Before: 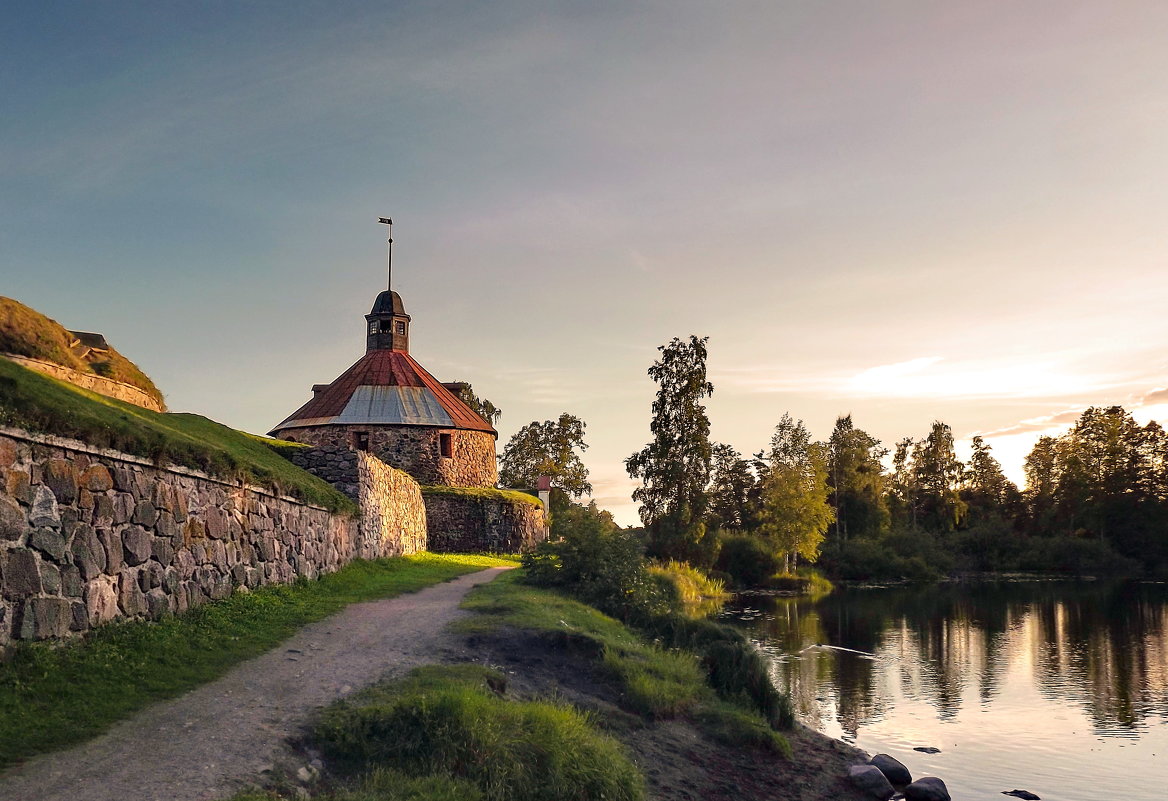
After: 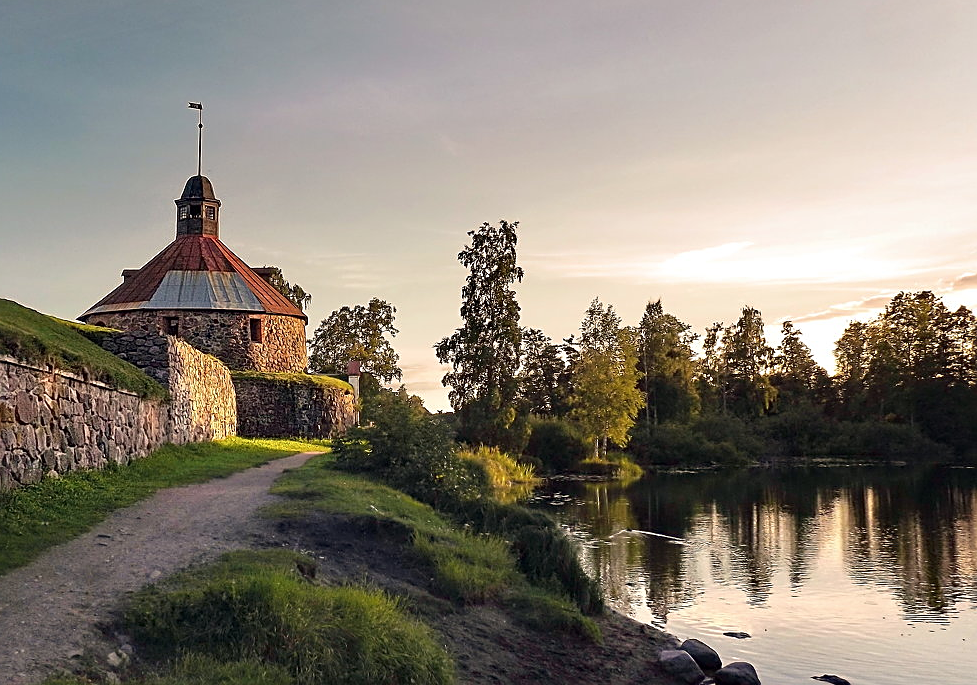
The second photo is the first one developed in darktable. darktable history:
sharpen: on, module defaults
contrast brightness saturation: saturation -0.052
crop: left 16.345%, top 14.402%
